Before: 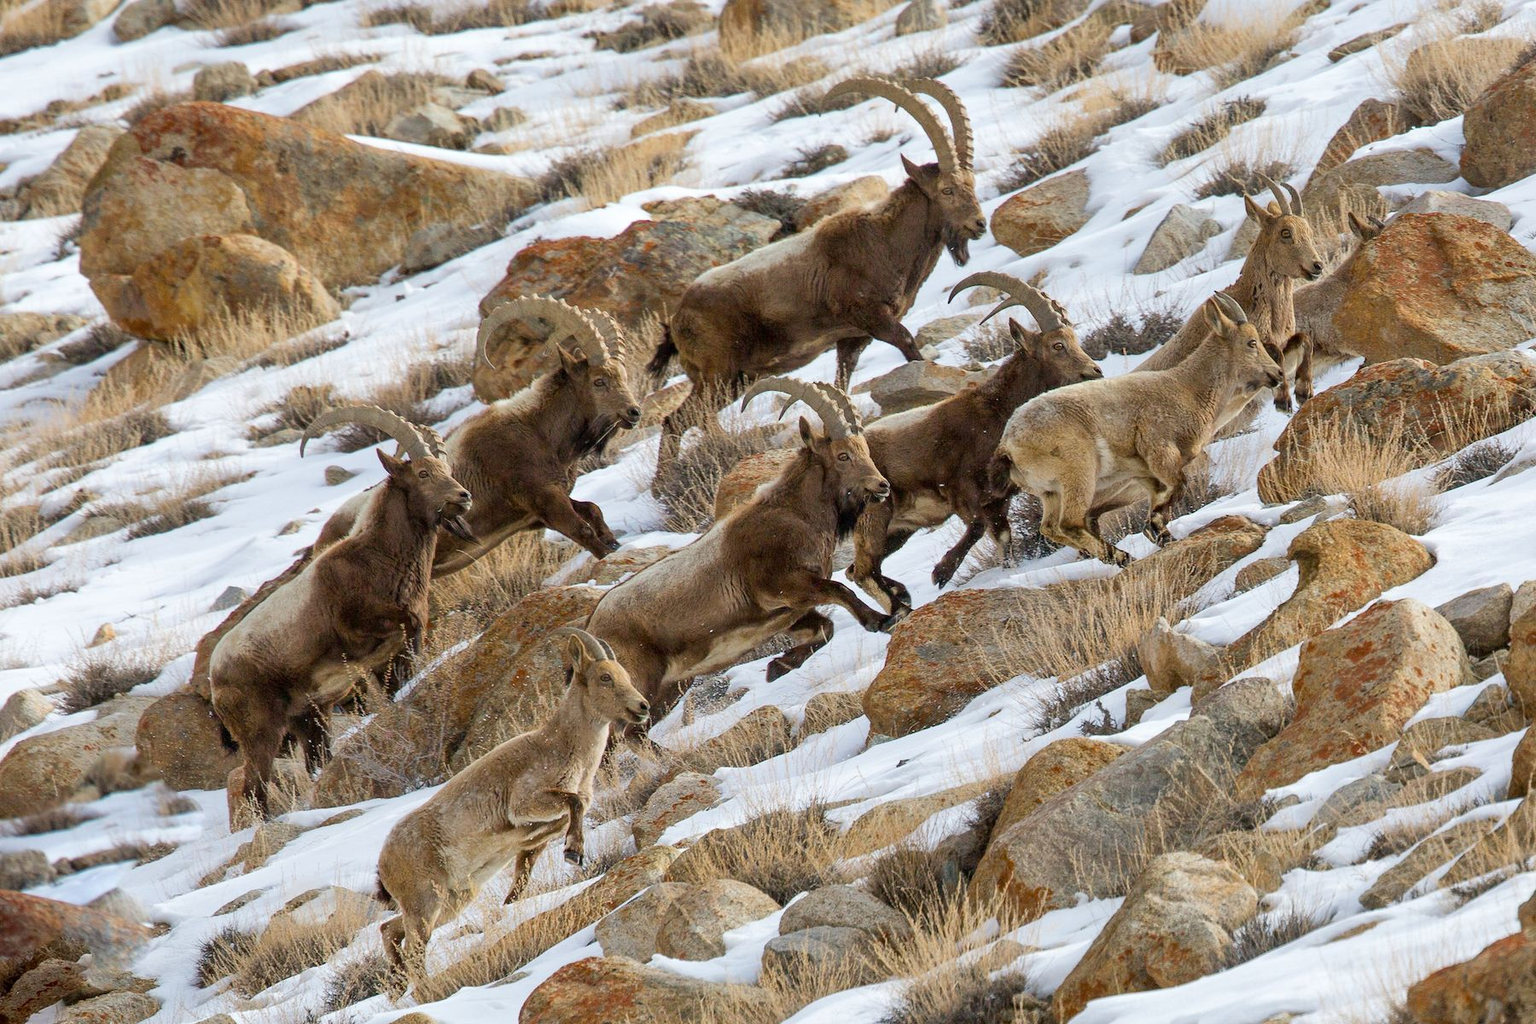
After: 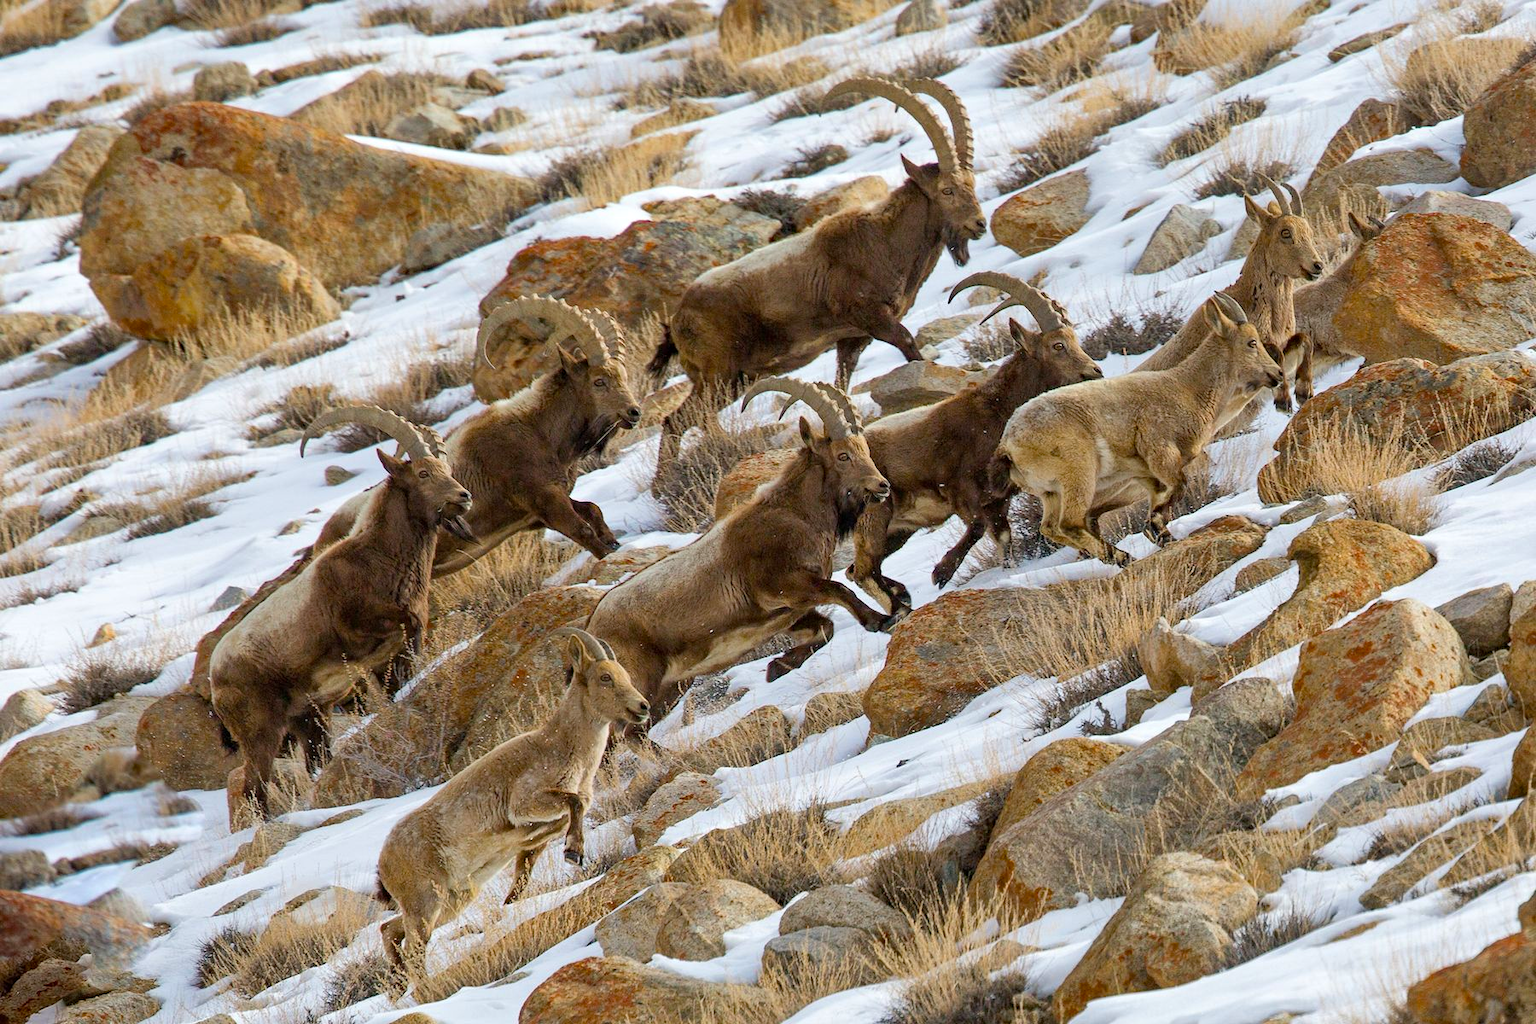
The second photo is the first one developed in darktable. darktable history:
haze removal: compatibility mode true, adaptive false
tone equalizer: on, module defaults
color balance: output saturation 110%
